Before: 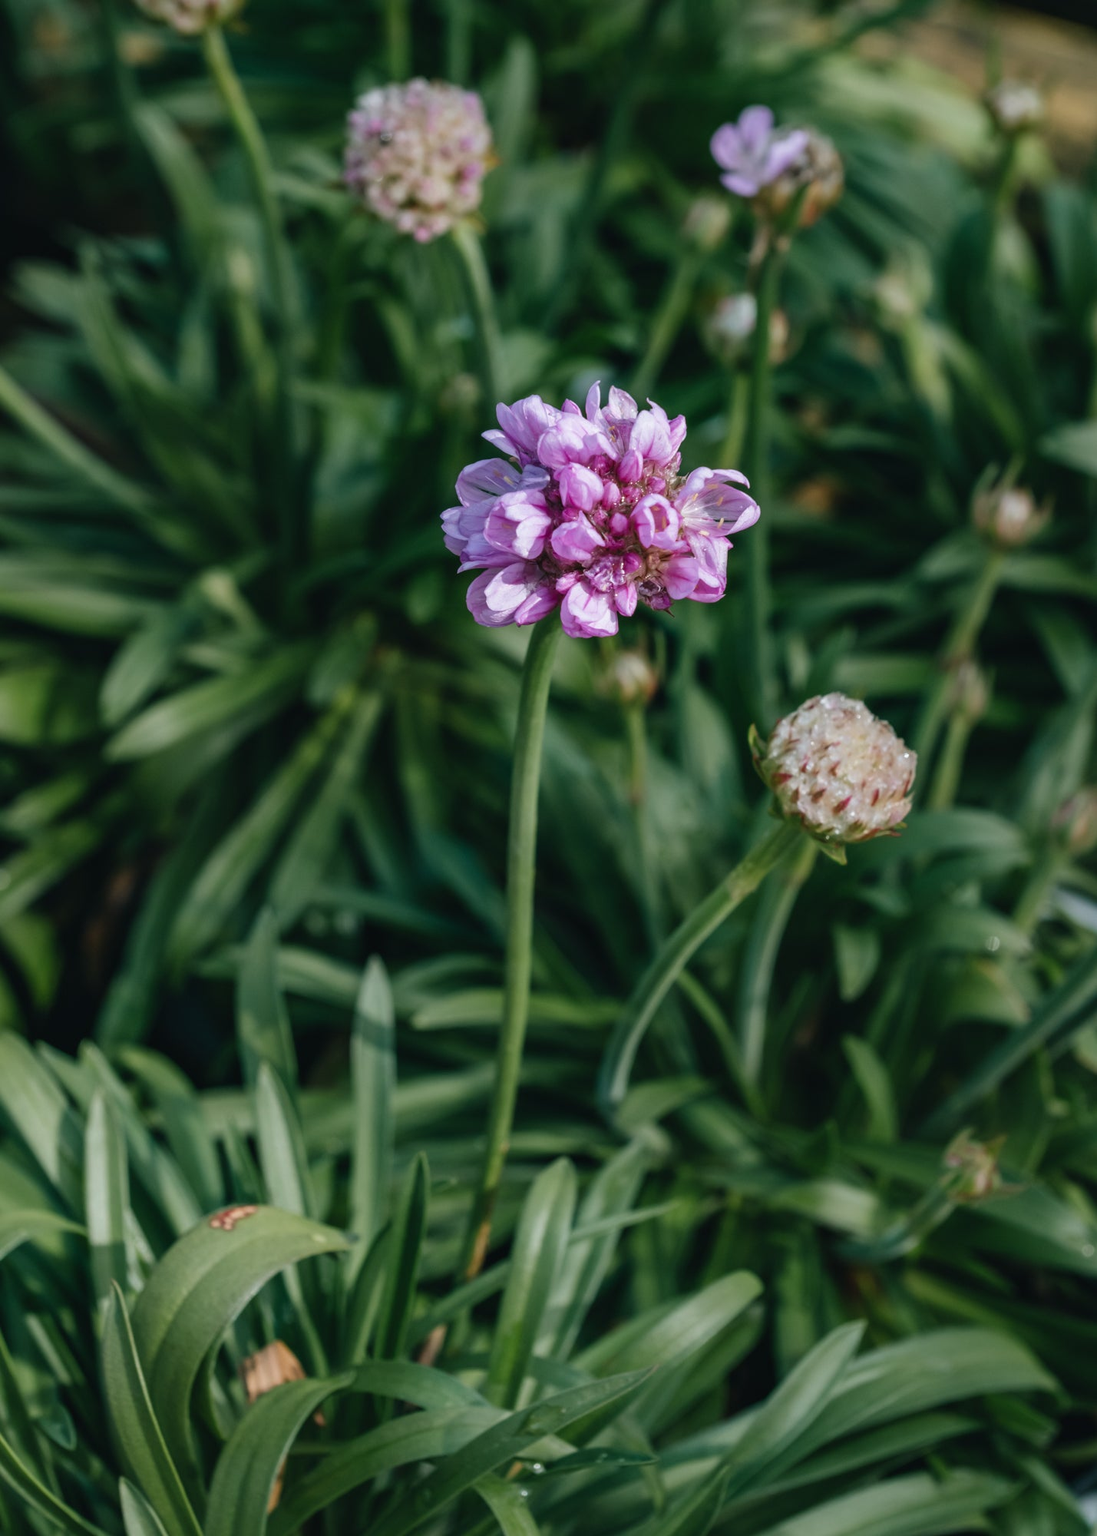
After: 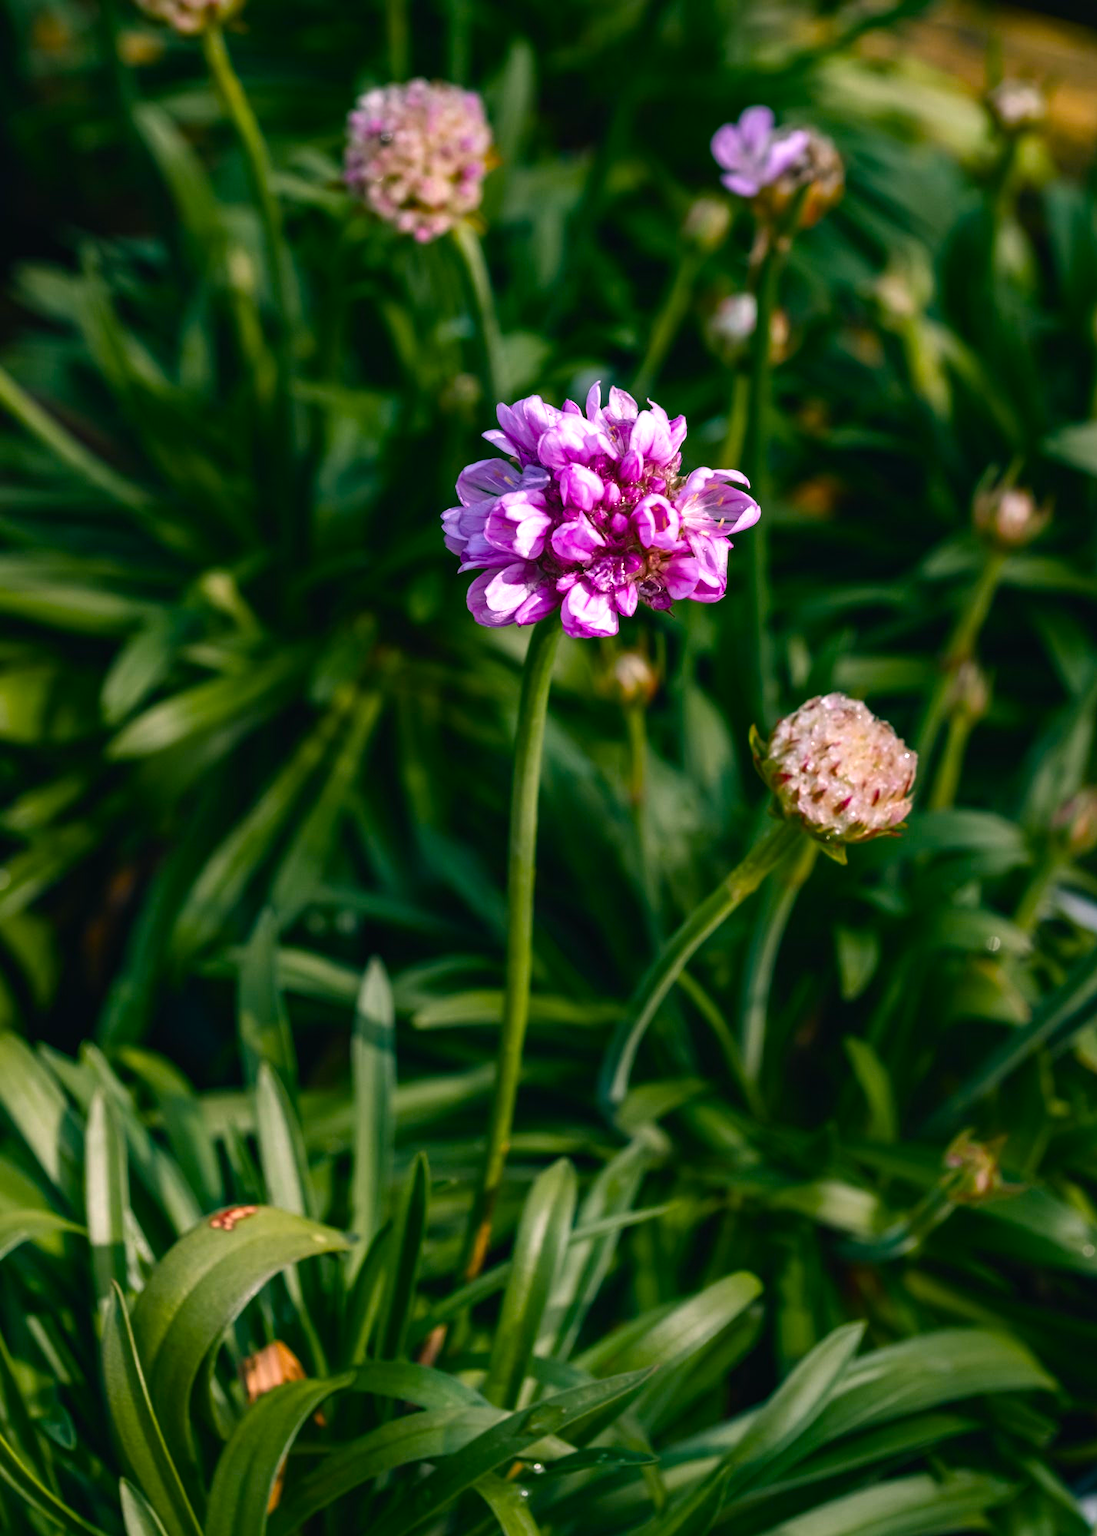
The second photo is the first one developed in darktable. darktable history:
color balance rgb: linear chroma grading › global chroma 9%, perceptual saturation grading › global saturation 36%, perceptual saturation grading › shadows 35%, perceptual brilliance grading › global brilliance 15%, perceptual brilliance grading › shadows -35%, global vibrance 15%
color zones: curves: ch0 [(0, 0.5) (0.143, 0.5) (0.286, 0.5) (0.429, 0.5) (0.571, 0.5) (0.714, 0.476) (0.857, 0.5) (1, 0.5)]; ch2 [(0, 0.5) (0.143, 0.5) (0.286, 0.5) (0.429, 0.5) (0.571, 0.5) (0.714, 0.487) (0.857, 0.5) (1, 0.5)]
color correction: highlights a* 14.52, highlights b* 4.84
tone equalizer: on, module defaults
